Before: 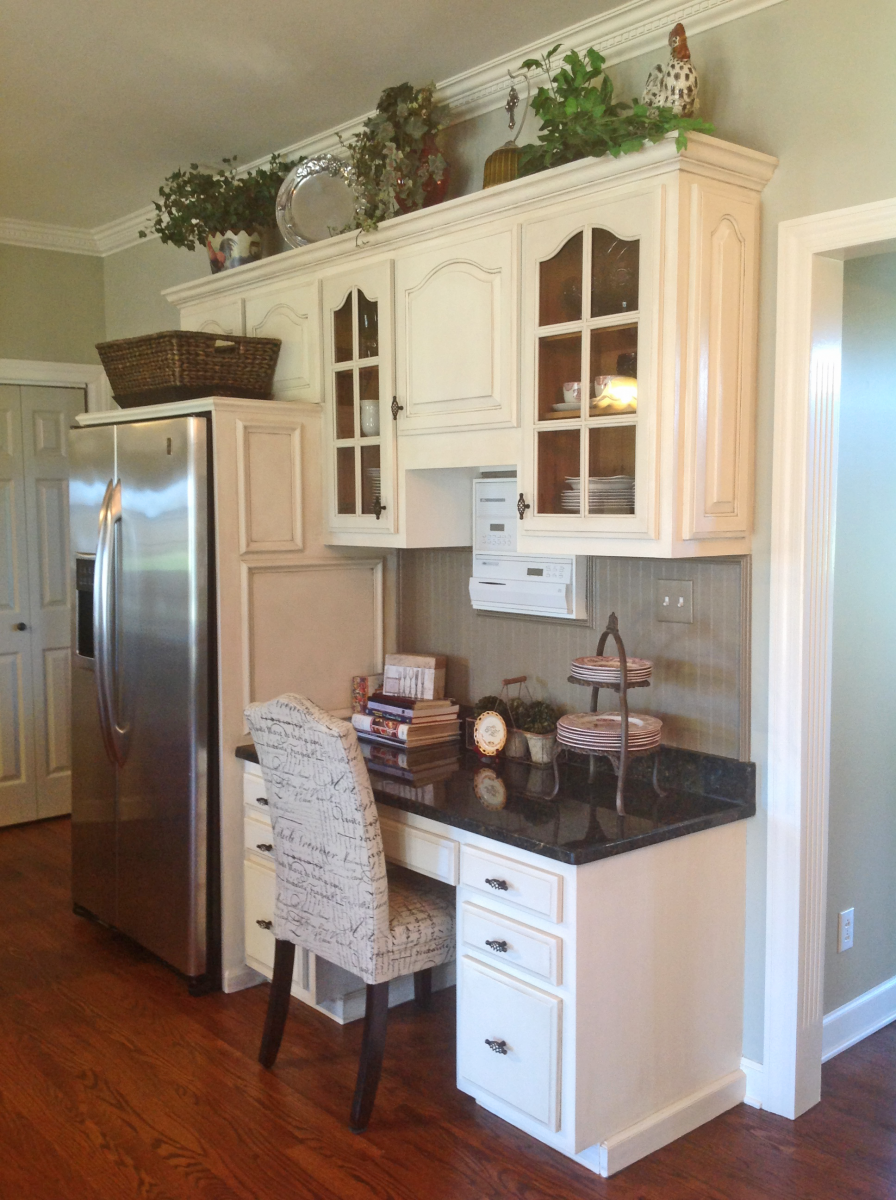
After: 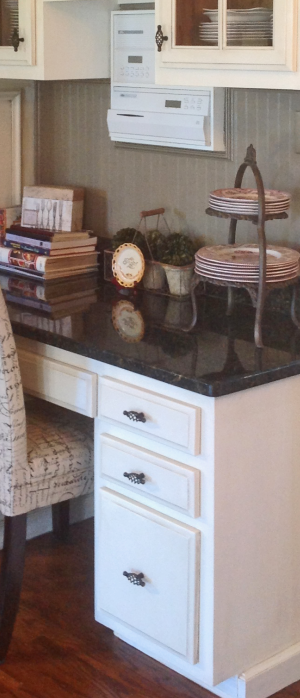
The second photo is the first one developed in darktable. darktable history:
exposure: exposure -0.071 EV, compensate highlight preservation false
crop: left 40.452%, top 39.029%, right 25.975%, bottom 2.754%
